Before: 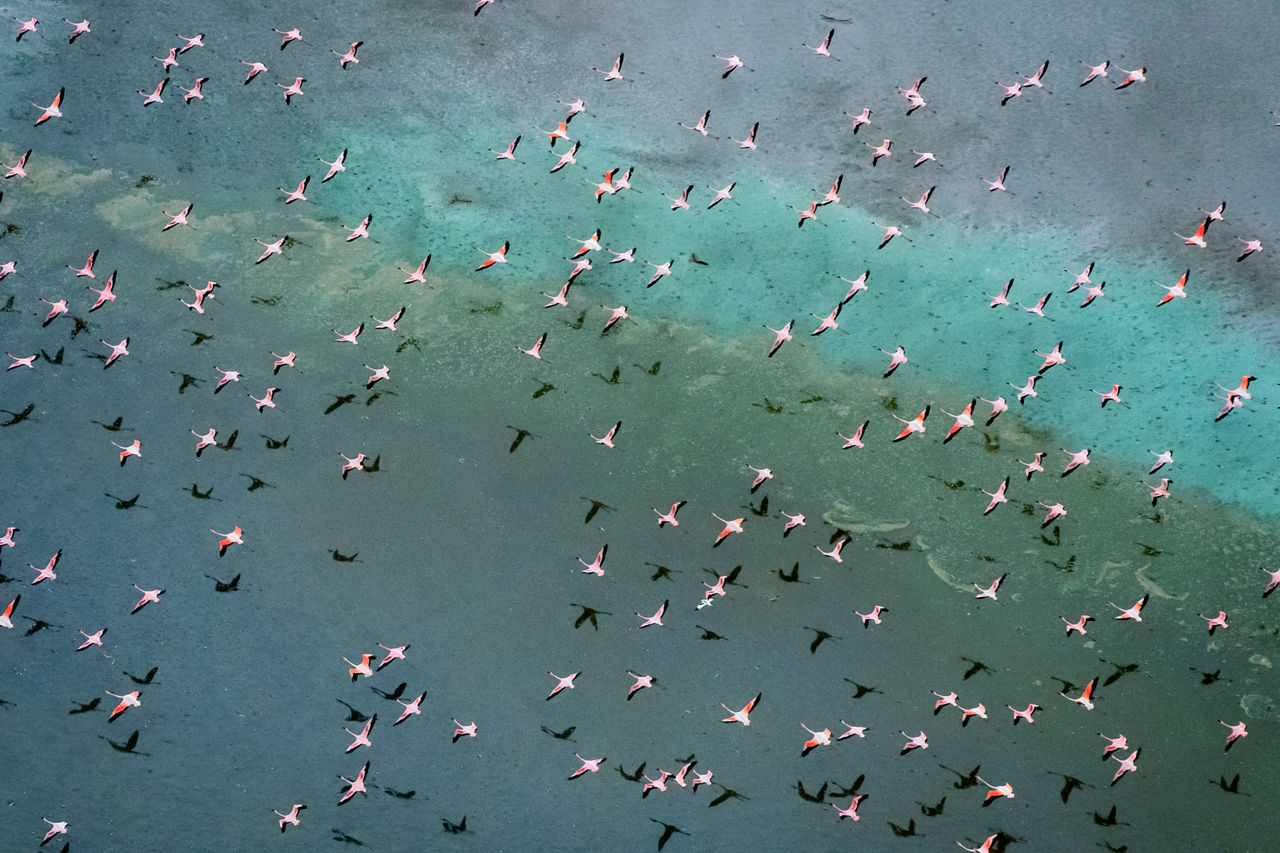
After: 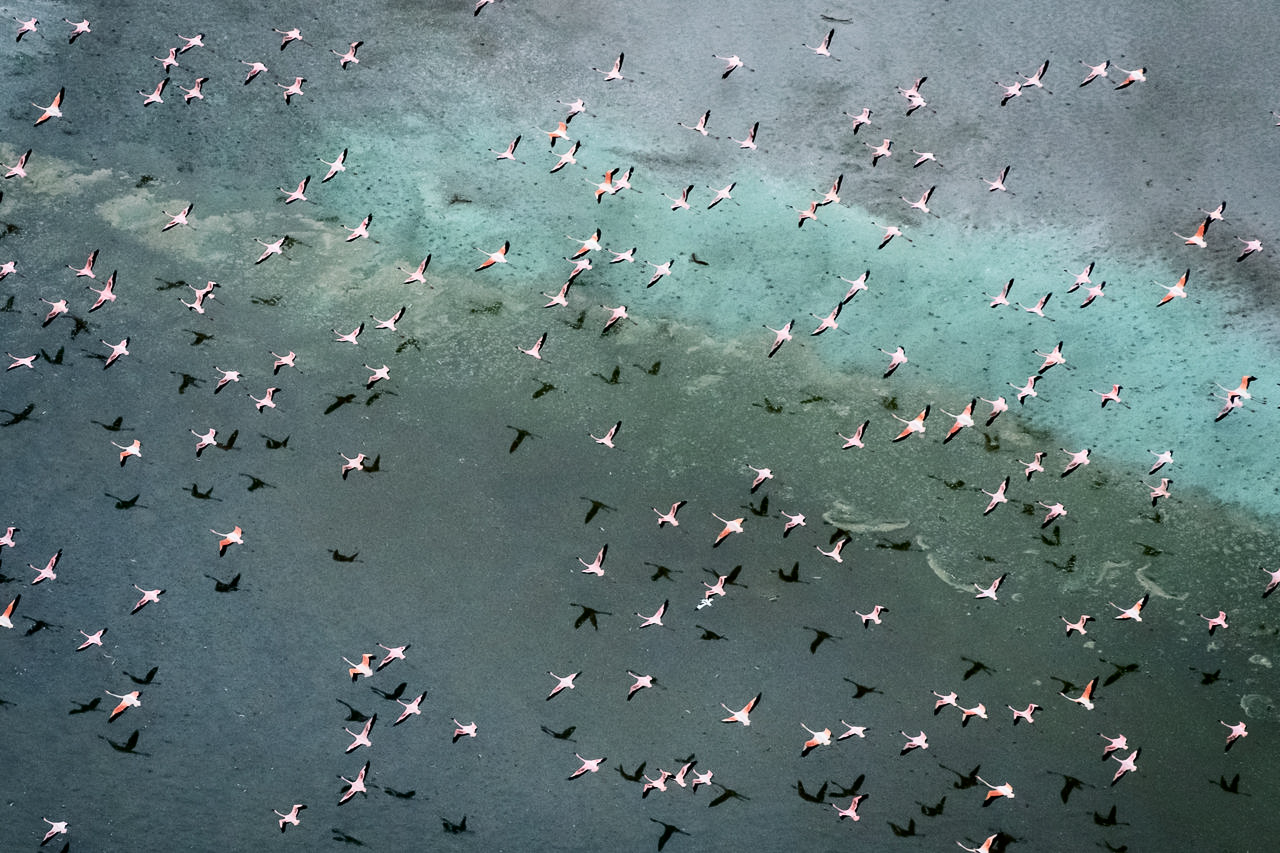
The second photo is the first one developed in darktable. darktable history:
contrast brightness saturation: contrast 0.247, saturation -0.318
